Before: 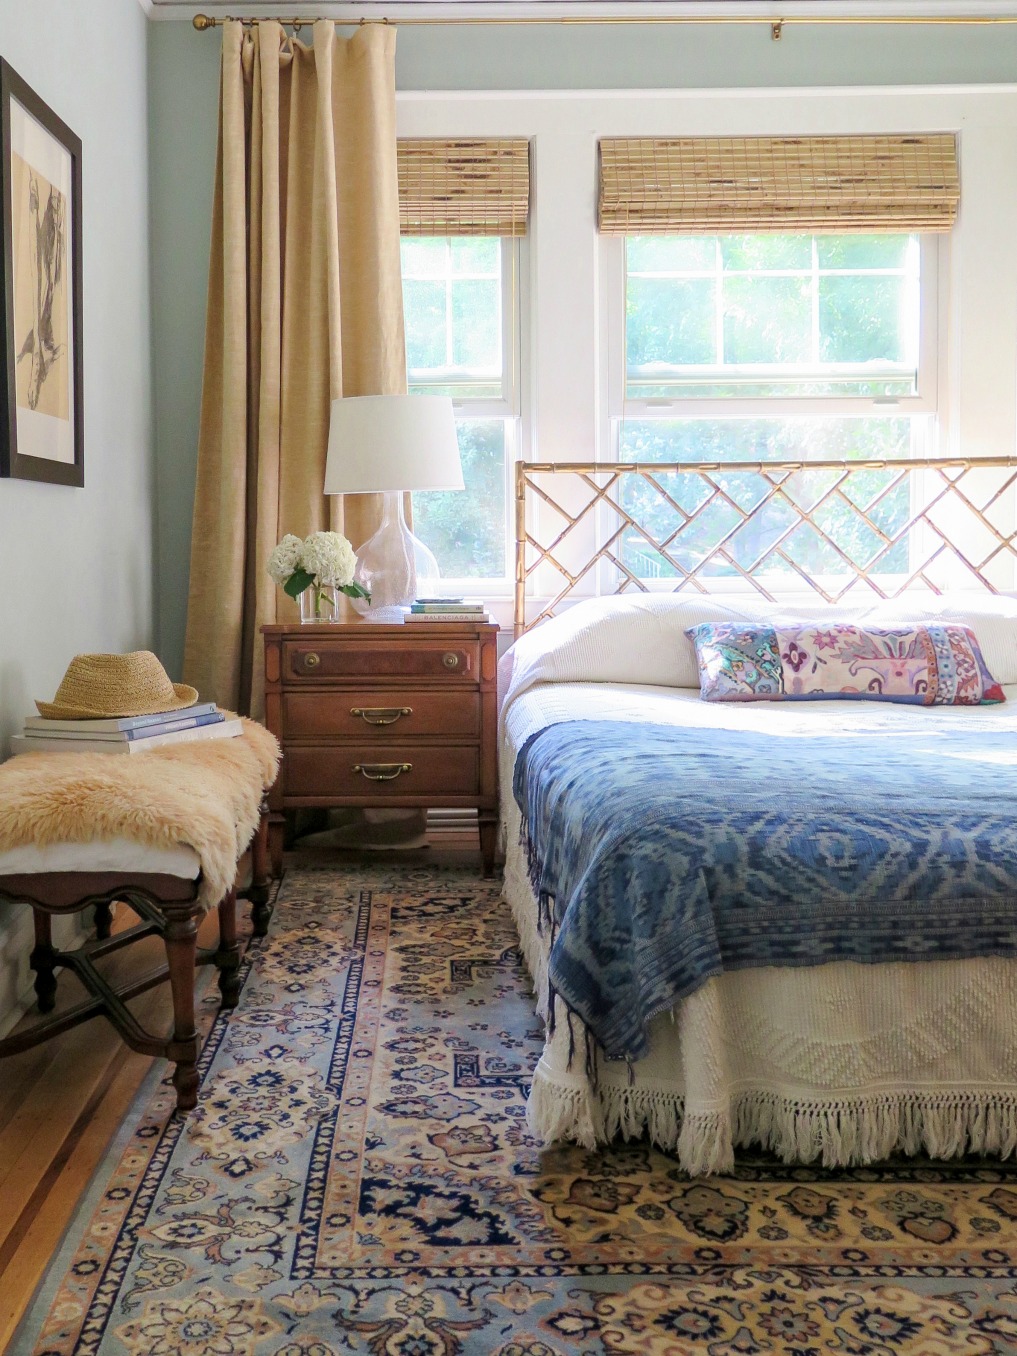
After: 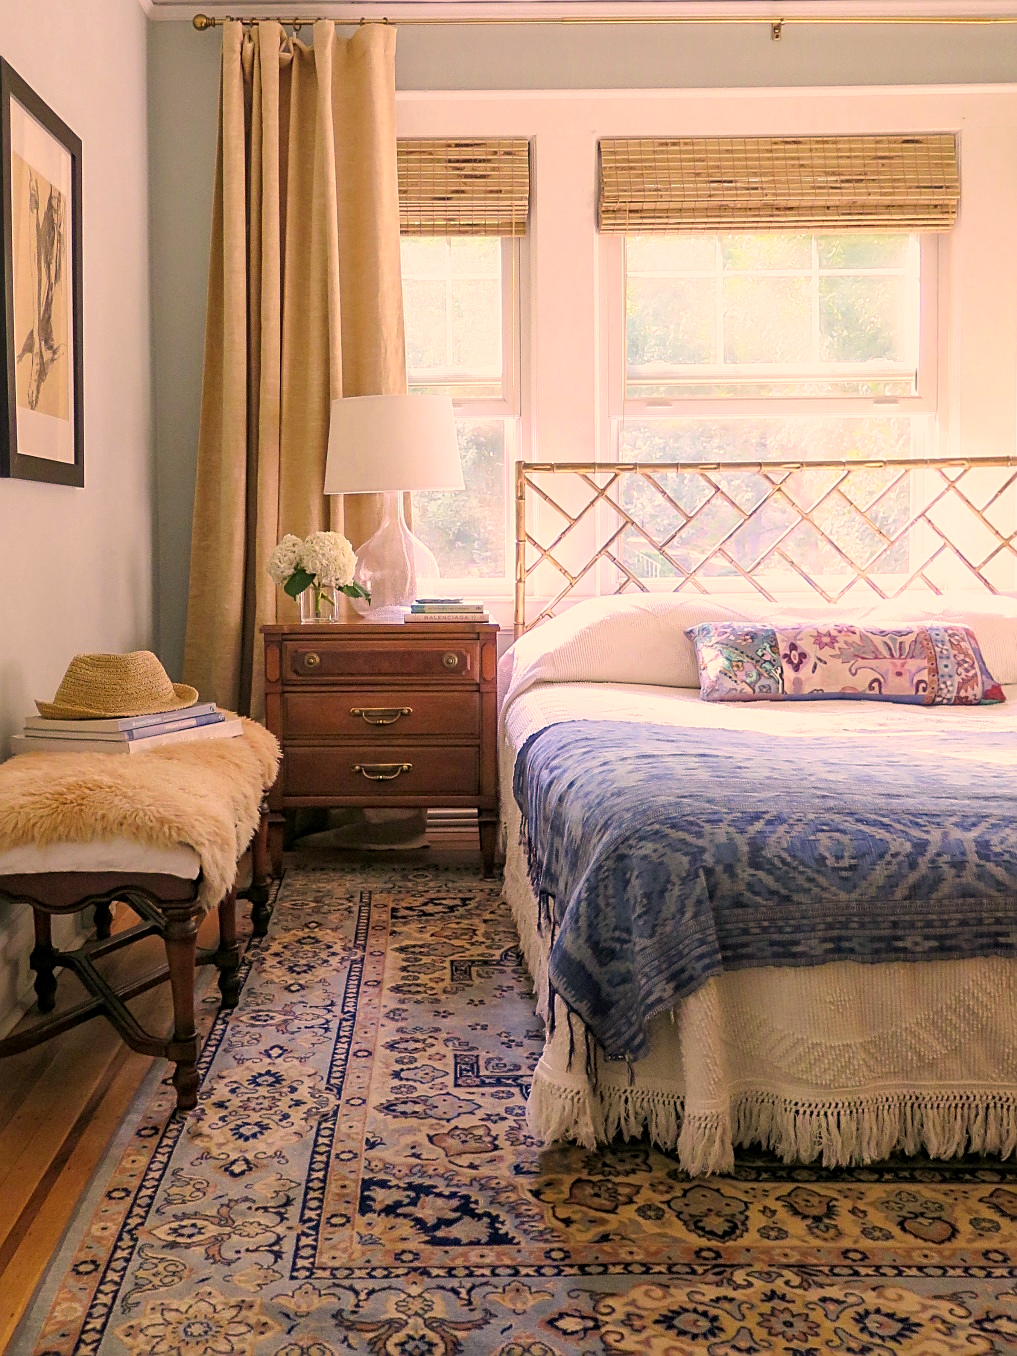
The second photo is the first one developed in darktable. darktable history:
color correction: highlights a* 17.88, highlights b* 18.79
sharpen: on, module defaults
rotate and perspective: automatic cropping original format, crop left 0, crop top 0
